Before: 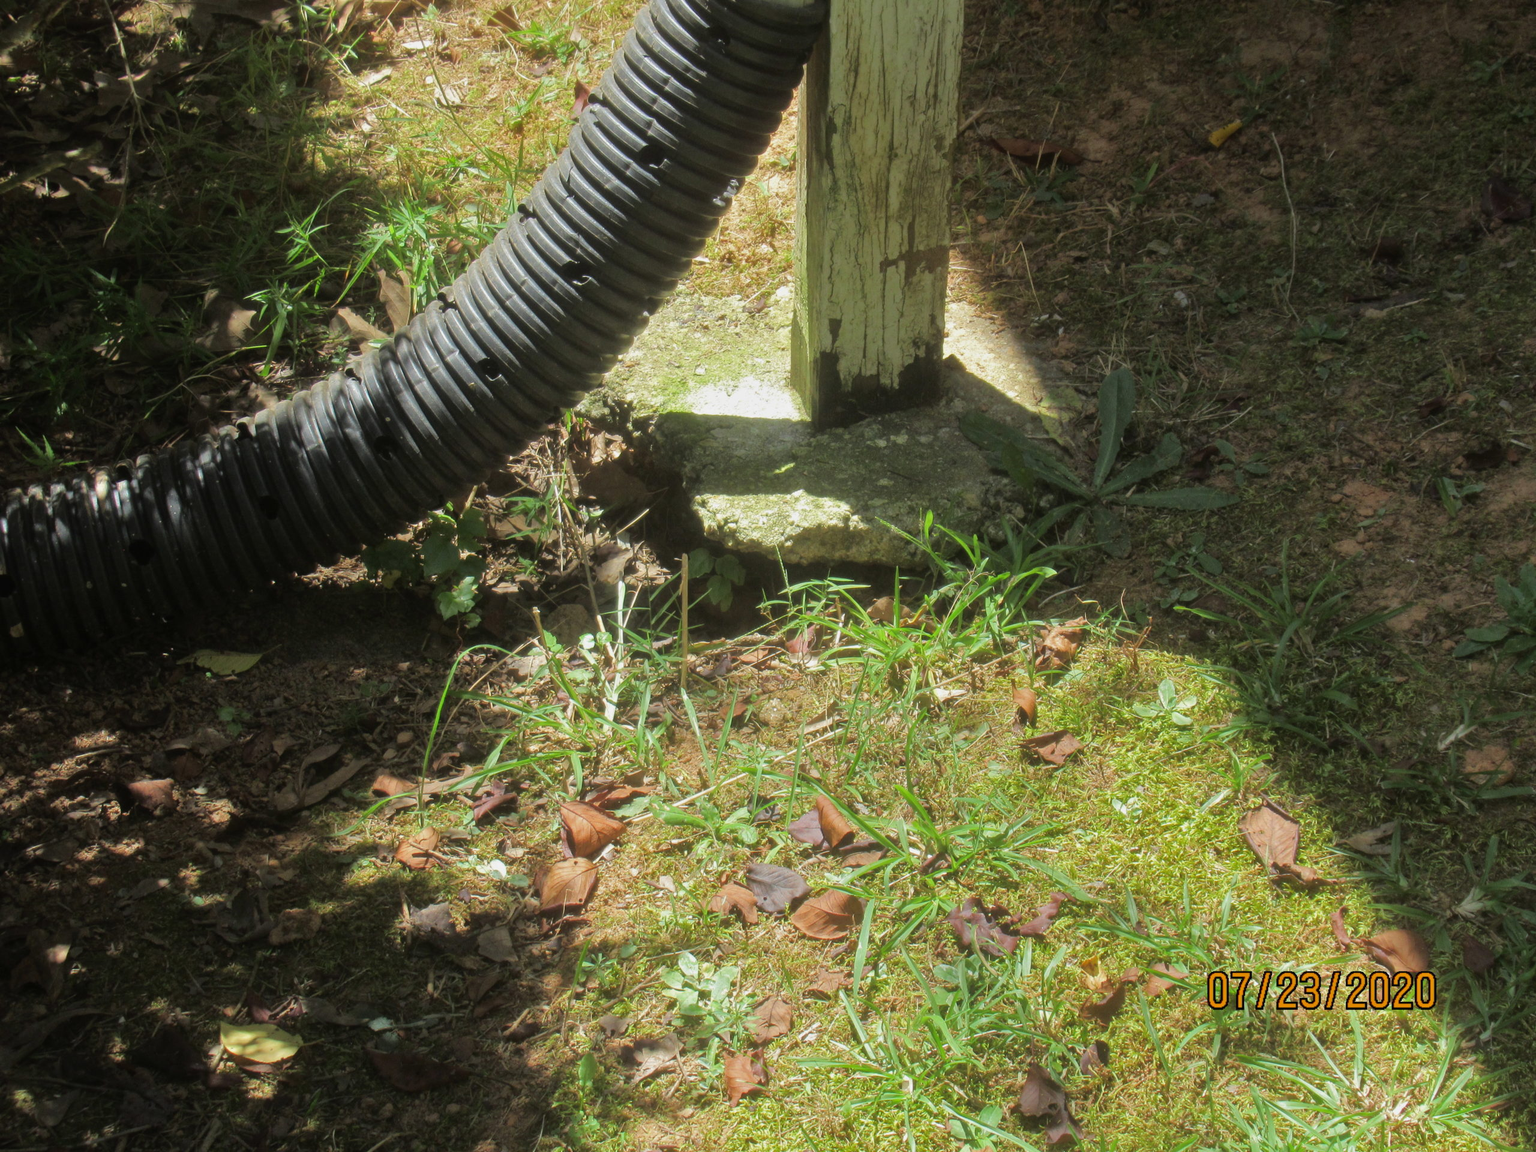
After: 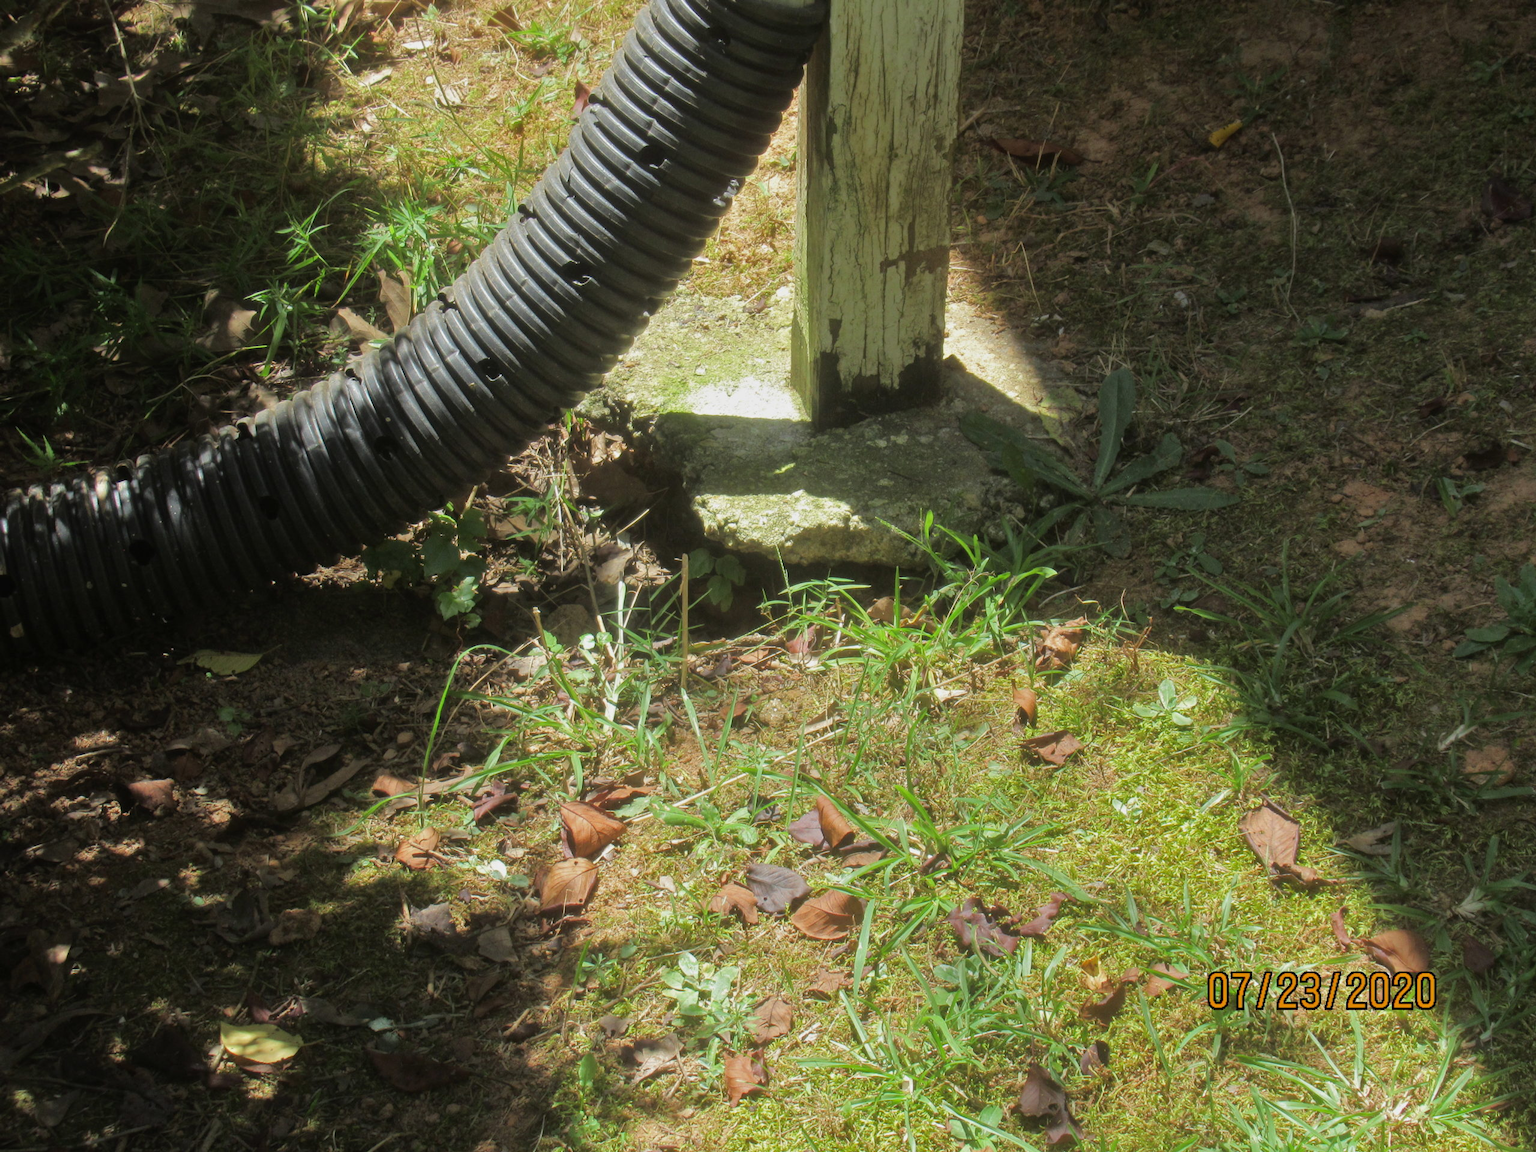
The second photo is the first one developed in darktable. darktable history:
exposure: exposure -0.046 EV, compensate highlight preservation false
